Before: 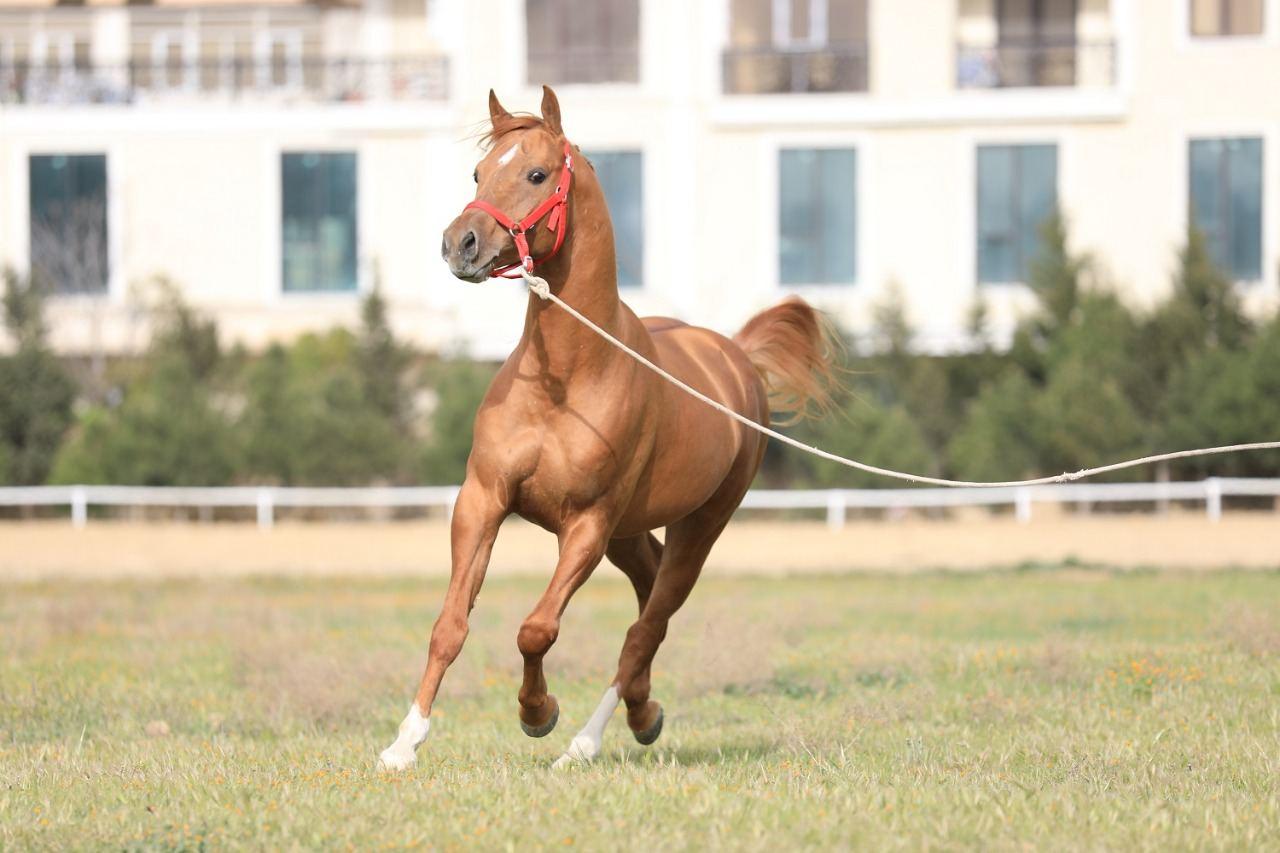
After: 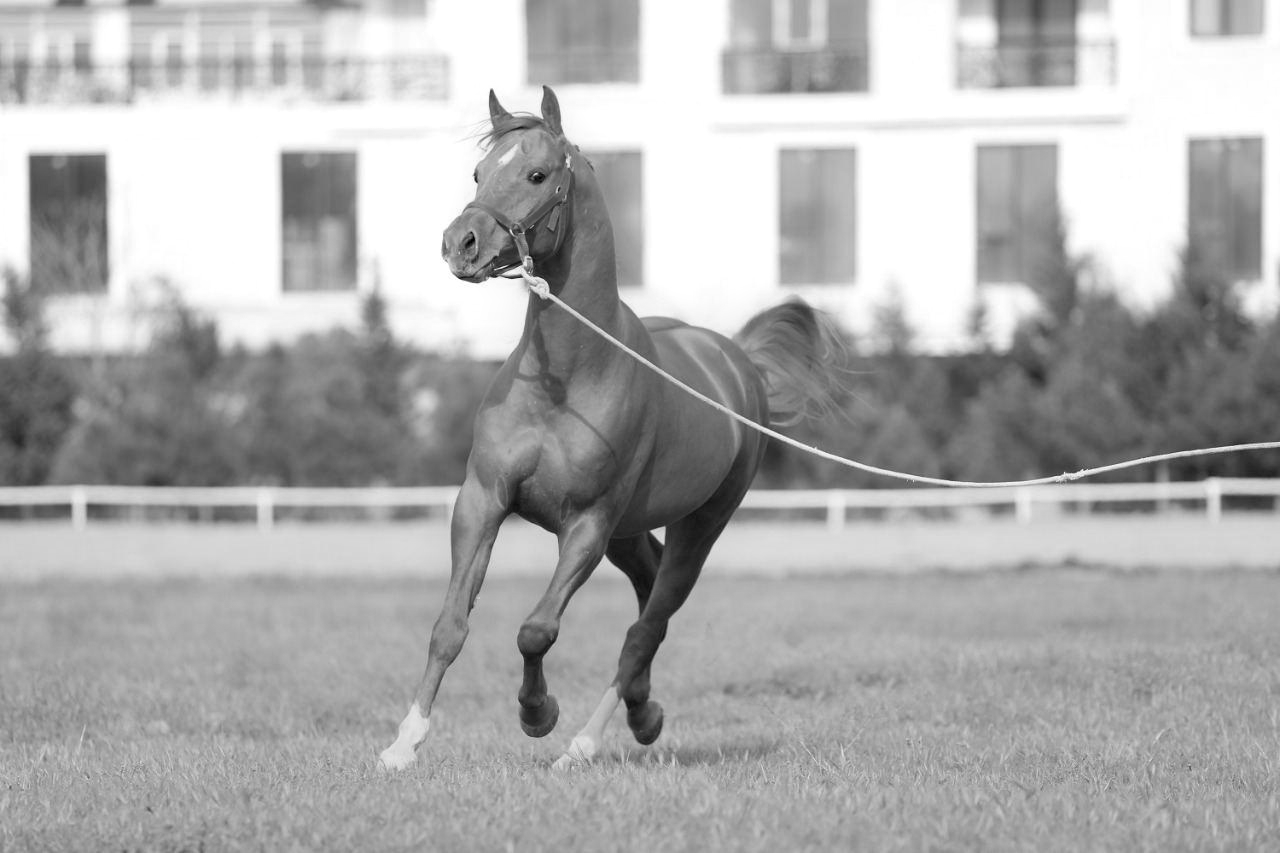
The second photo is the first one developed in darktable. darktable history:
exposure: black level correction 0.007, exposure 0.093 EV, compensate highlight preservation false
monochrome: a -11.7, b 1.62, size 0.5, highlights 0.38
graduated density: rotation -180°, offset 27.42
